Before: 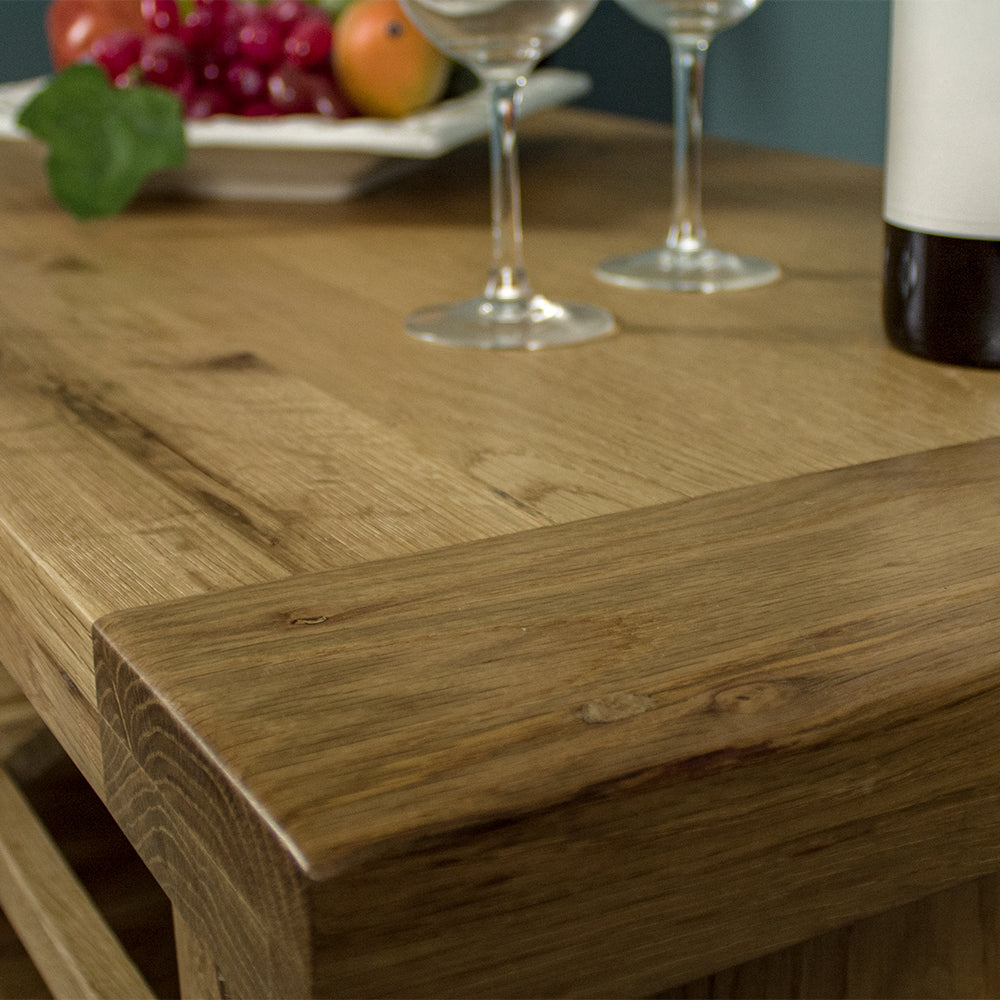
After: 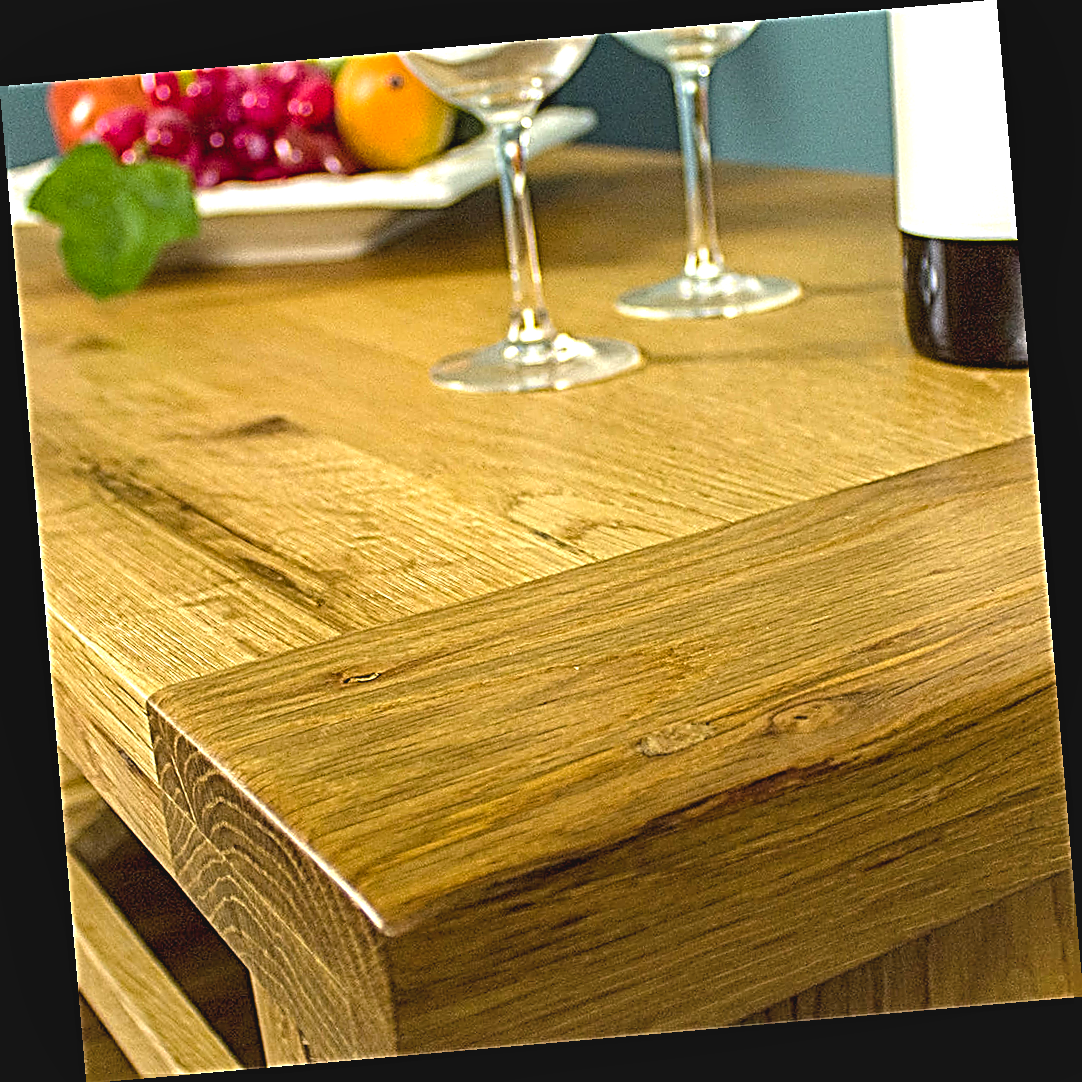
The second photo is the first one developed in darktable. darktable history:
contrast brightness saturation: contrast -0.1, saturation -0.1
shadows and highlights: shadows 32, highlights -32, soften with gaussian
exposure: black level correction 0, exposure 1.45 EV, compensate exposure bias true, compensate highlight preservation false
rotate and perspective: rotation -4.98°, automatic cropping off
color balance rgb: perceptual saturation grading › global saturation 30%, global vibrance 20%
sharpen: radius 3.158, amount 1.731
